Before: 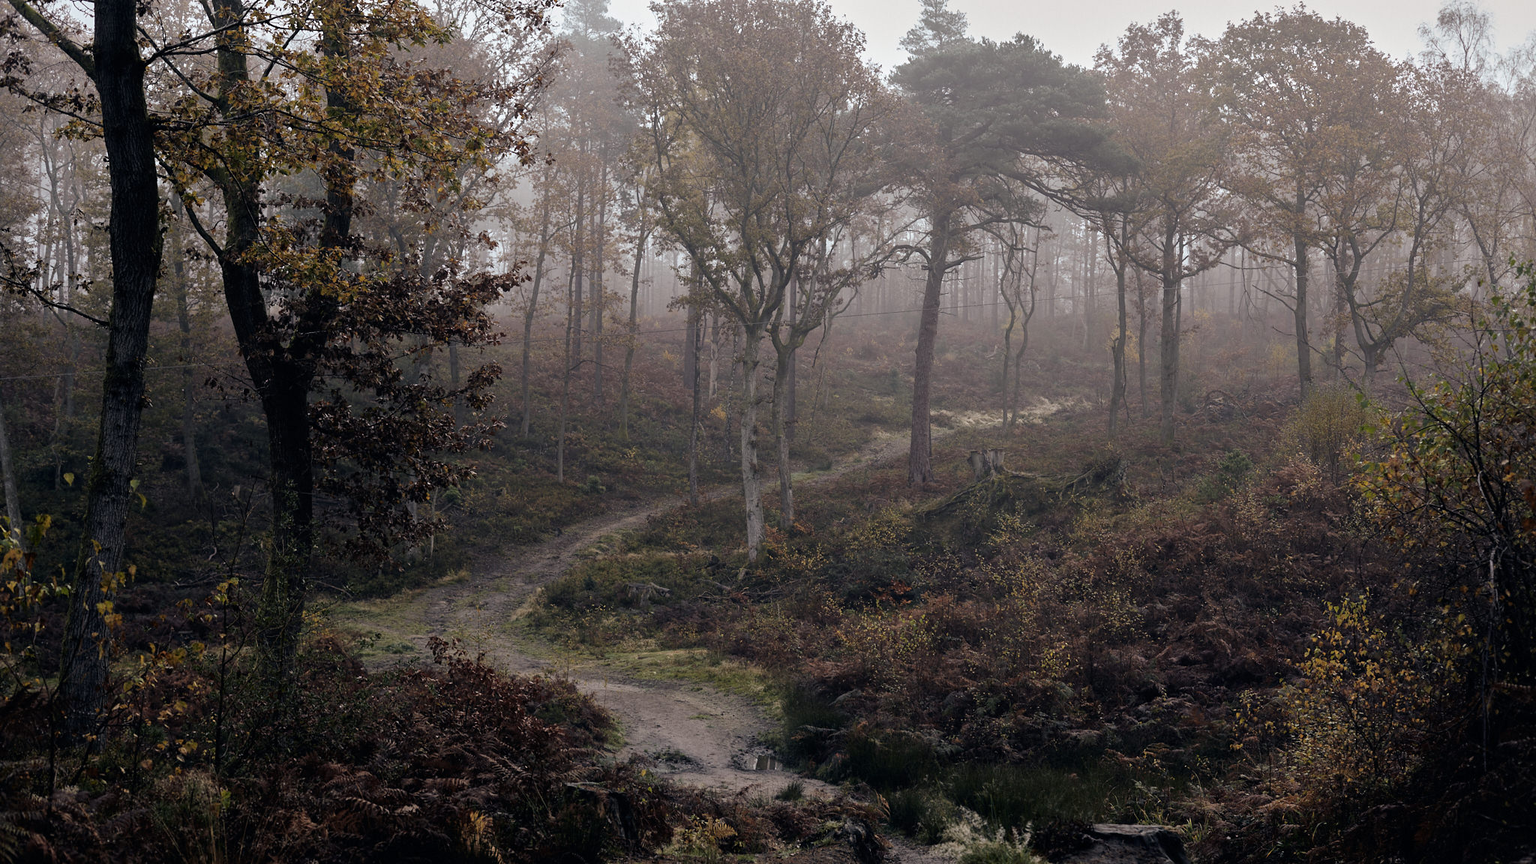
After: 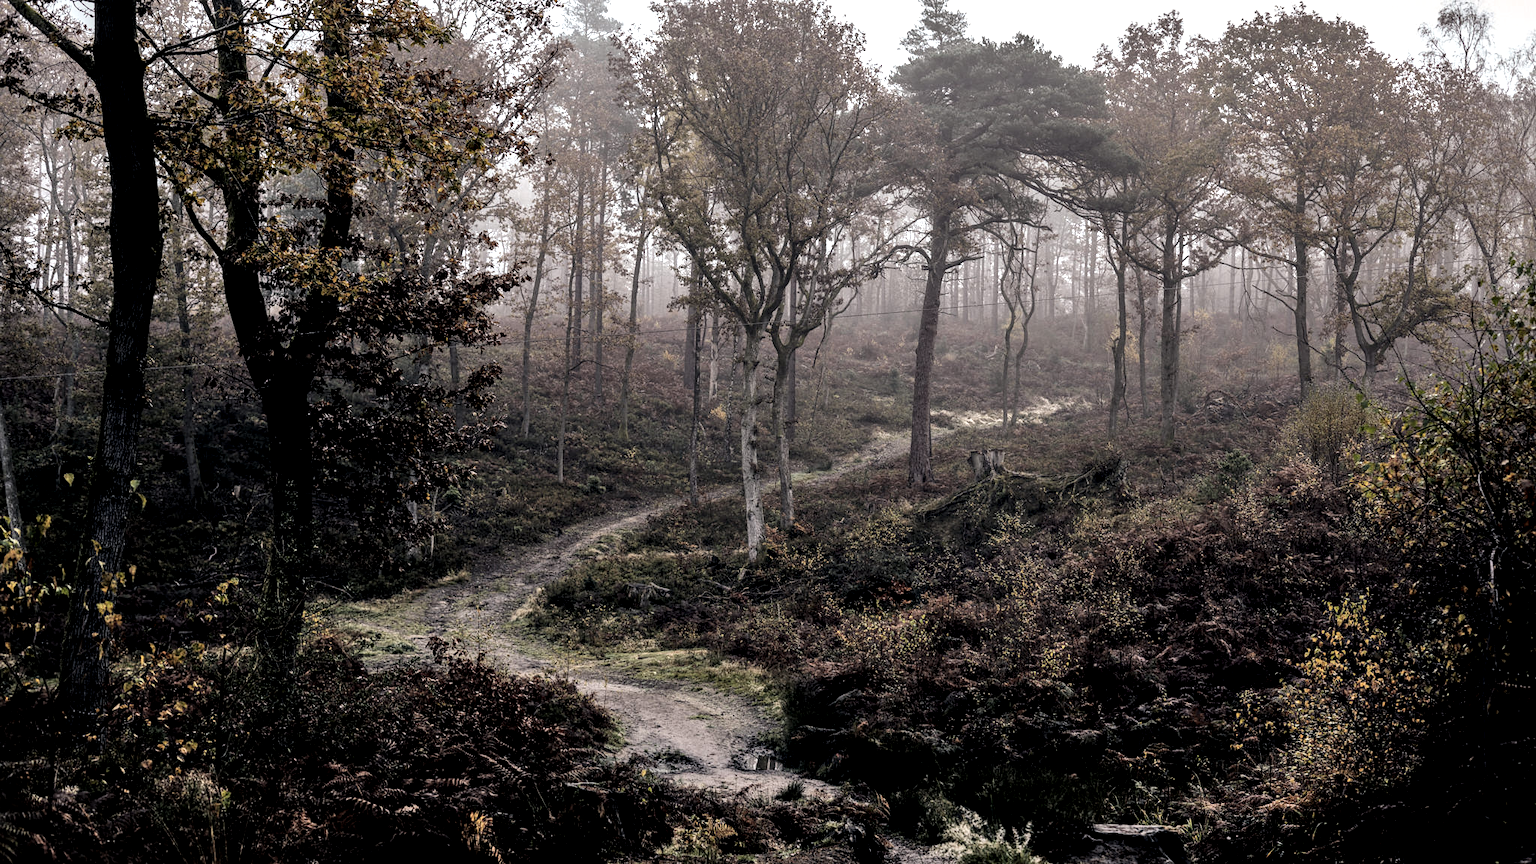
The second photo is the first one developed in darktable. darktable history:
shadows and highlights: shadows 37.69, highlights -27.82, soften with gaussian
local contrast: detail 160%
filmic rgb: black relative exposure -9.06 EV, white relative exposure 2.31 EV, hardness 7.43
